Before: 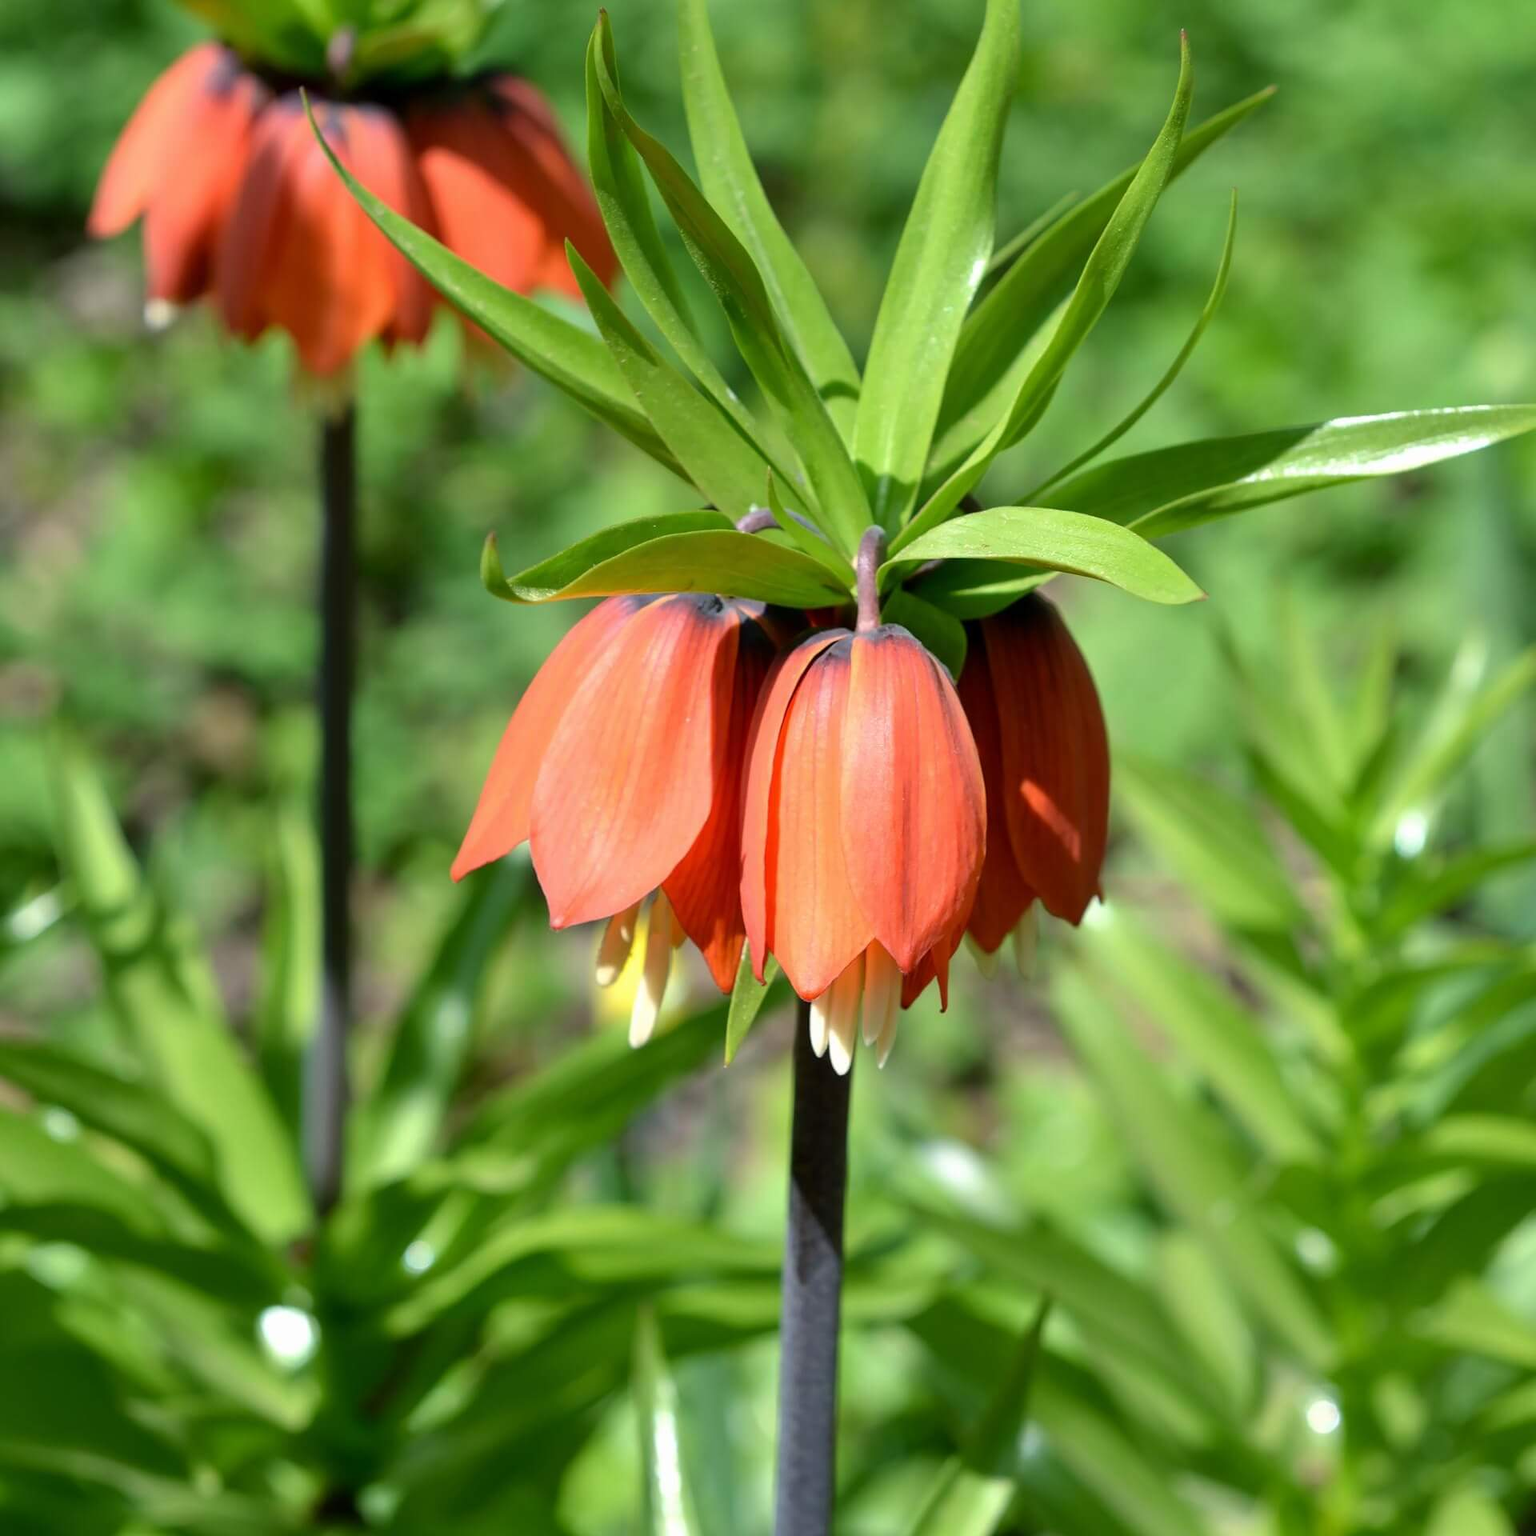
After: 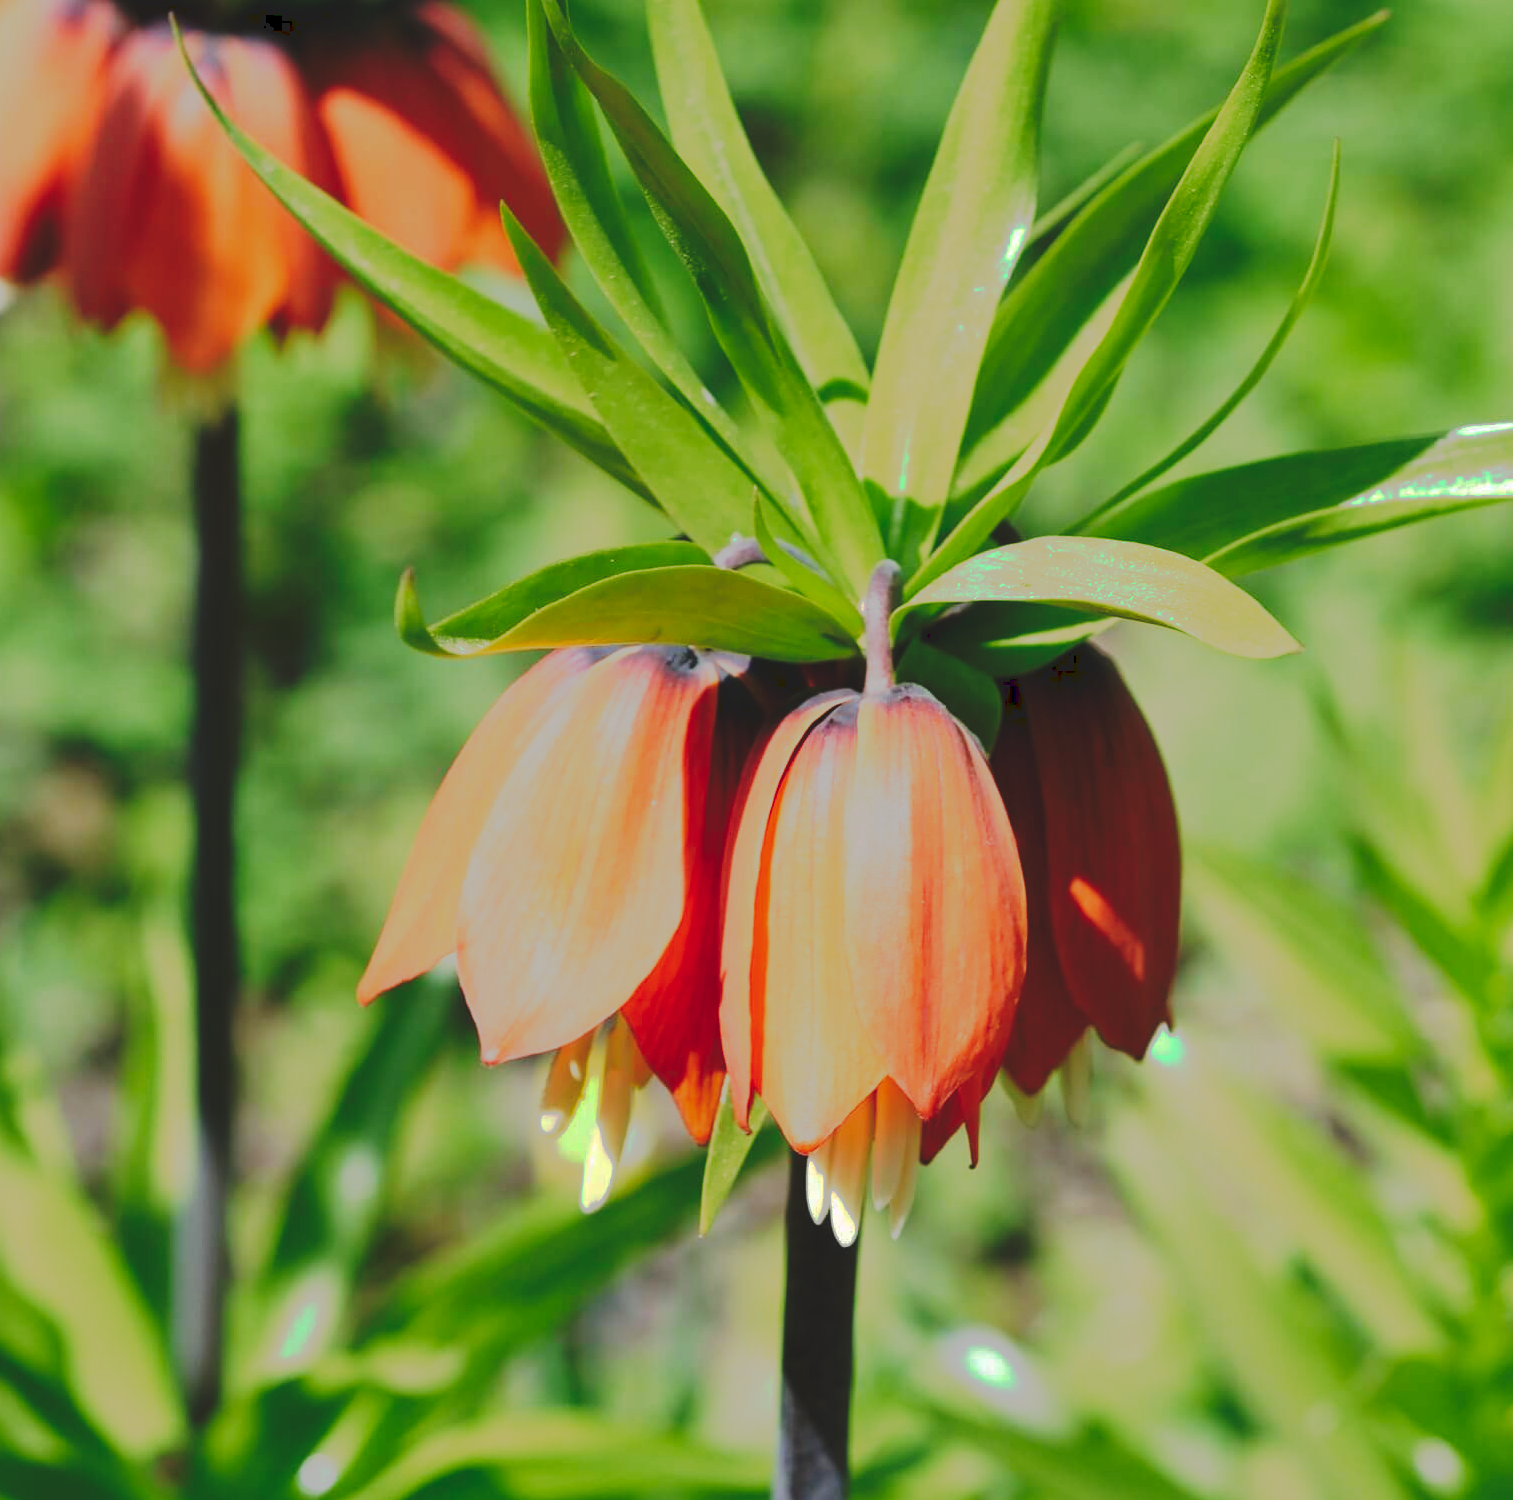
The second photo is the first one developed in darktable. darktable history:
crop and rotate: left 10.77%, top 5.1%, right 10.41%, bottom 16.76%
tone curve: curves: ch0 [(0, 0) (0.003, 0.118) (0.011, 0.118) (0.025, 0.122) (0.044, 0.131) (0.069, 0.142) (0.1, 0.155) (0.136, 0.168) (0.177, 0.183) (0.224, 0.216) (0.277, 0.265) (0.335, 0.337) (0.399, 0.415) (0.468, 0.506) (0.543, 0.586) (0.623, 0.665) (0.709, 0.716) (0.801, 0.737) (0.898, 0.744) (1, 1)], preserve colors none
